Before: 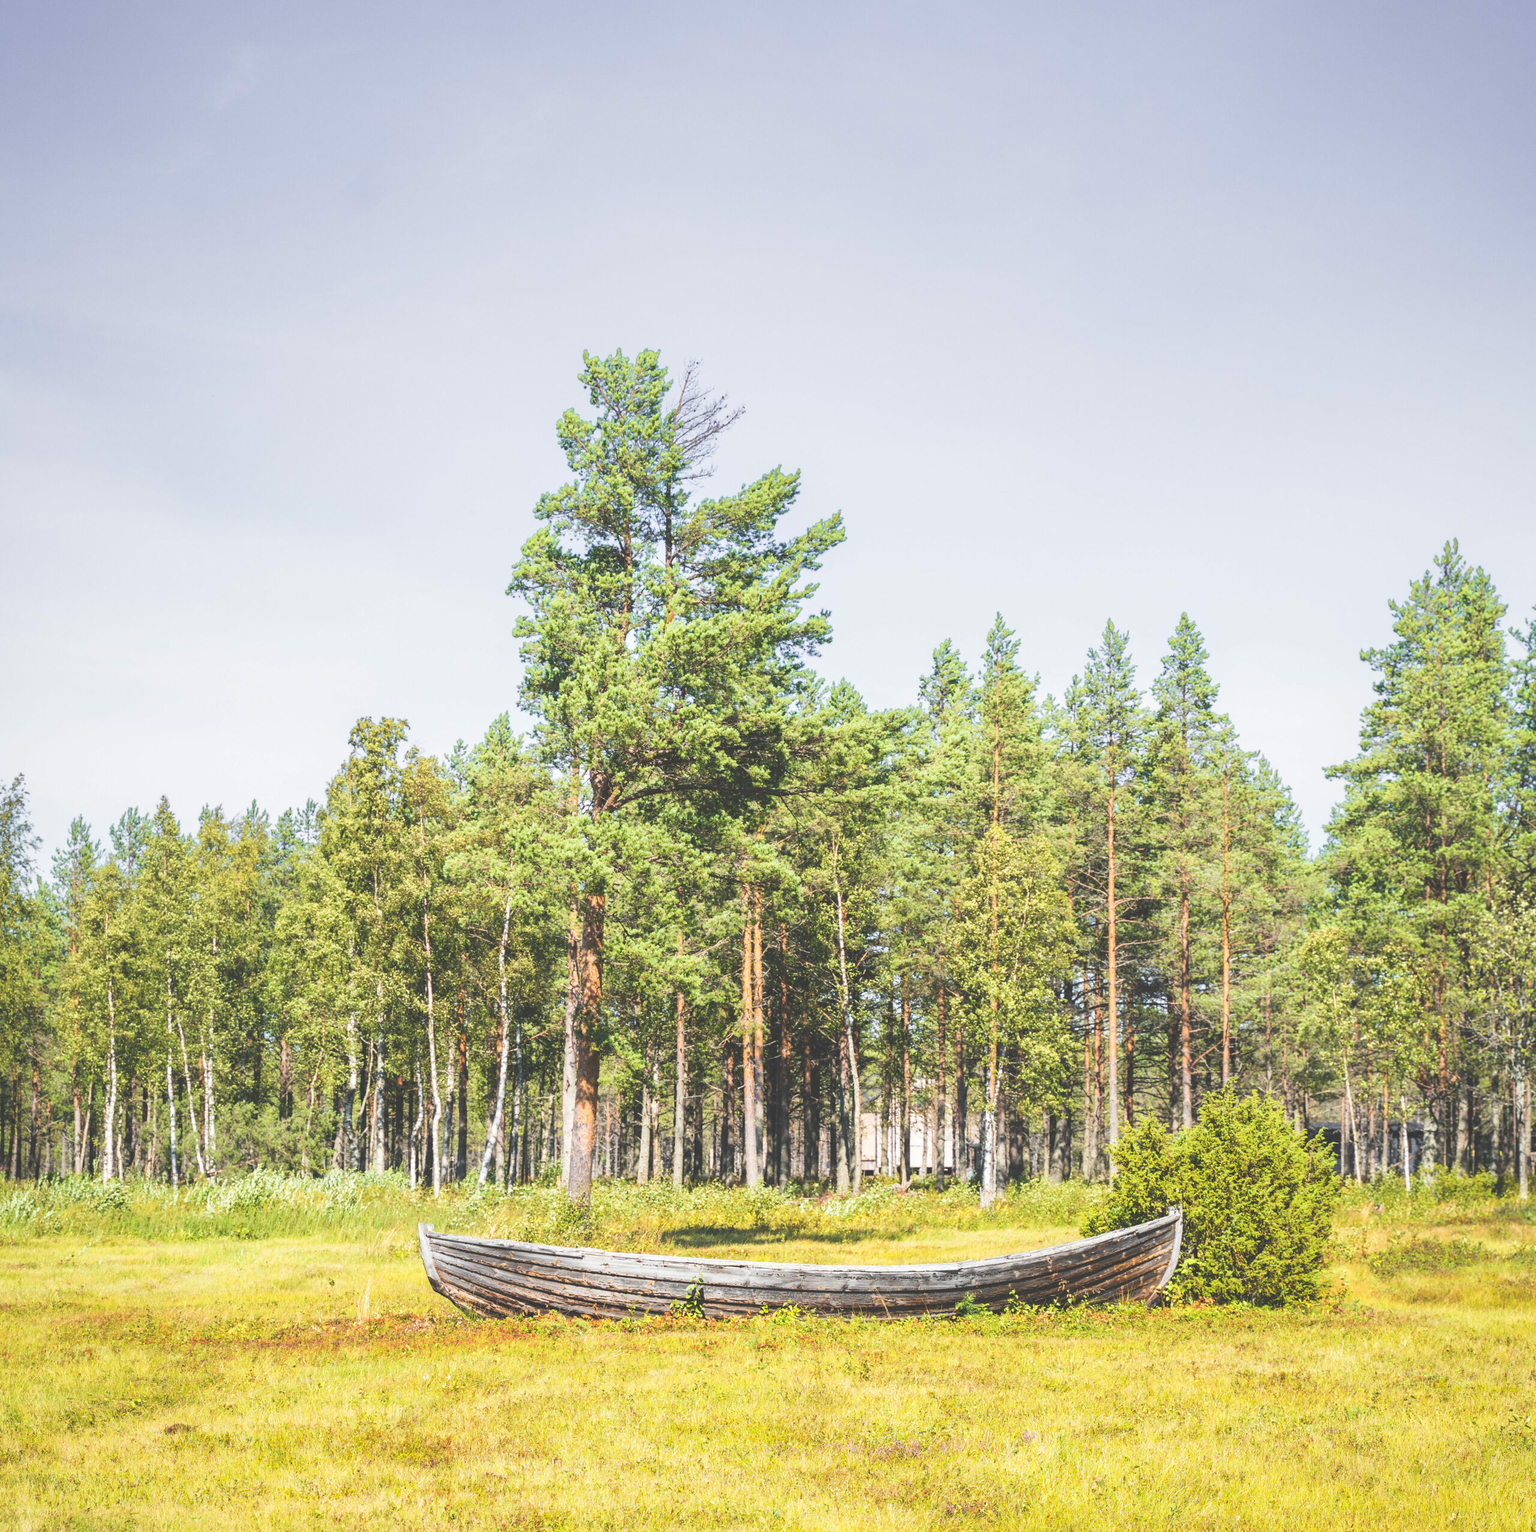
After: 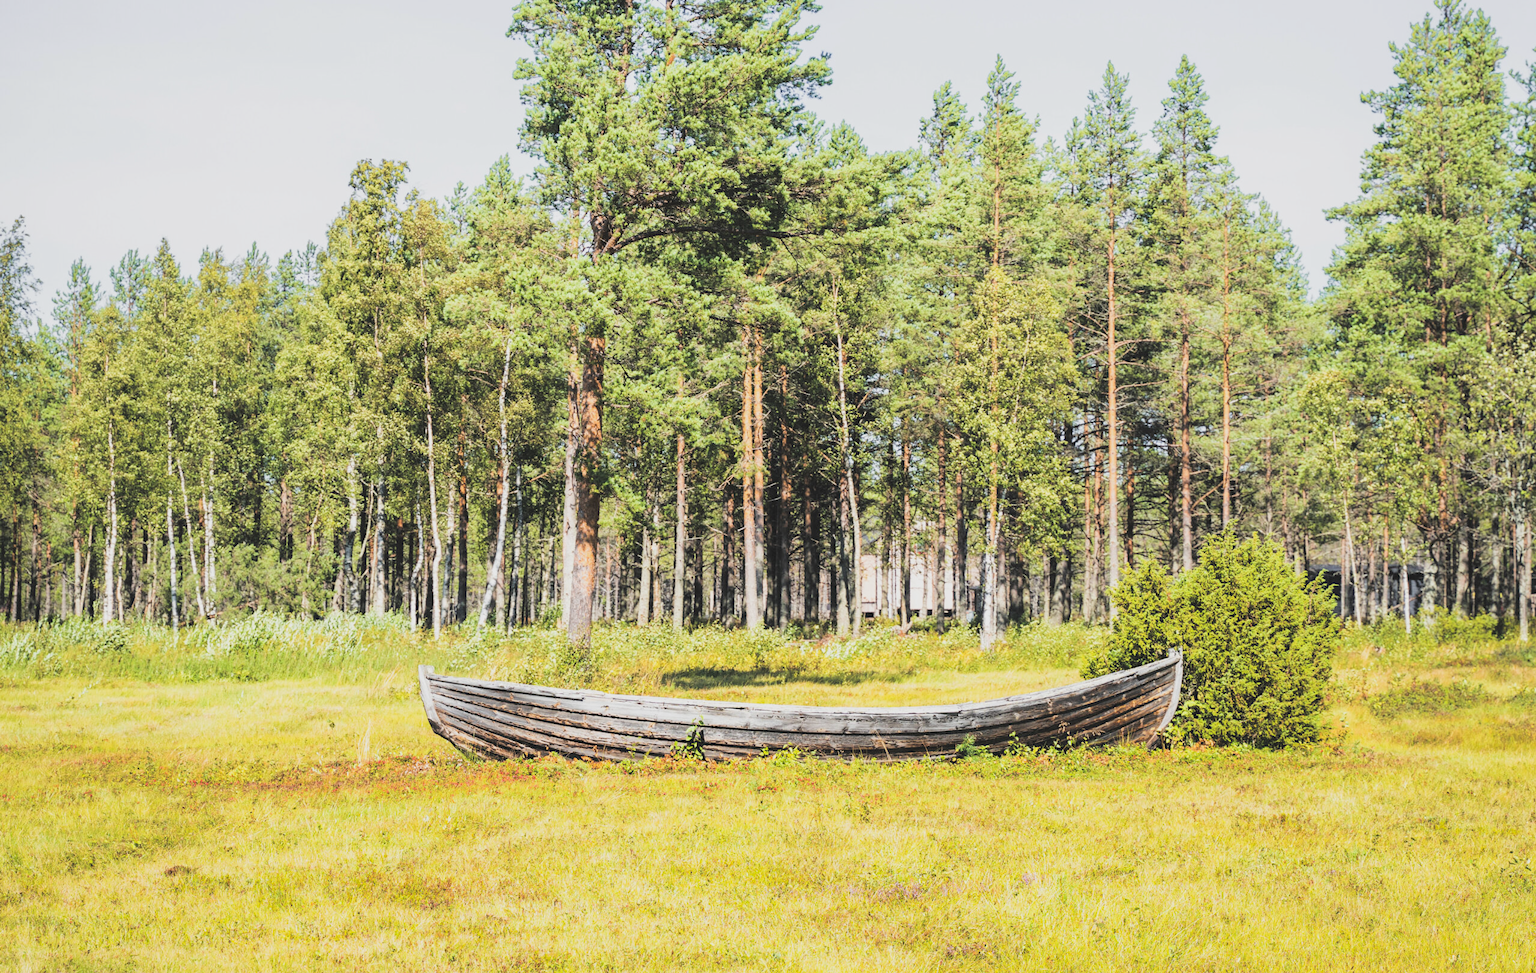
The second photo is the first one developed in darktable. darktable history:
crop and rotate: top 36.435%
filmic rgb: black relative exposure -5 EV, white relative exposure 3.5 EV, hardness 3.19, contrast 1.2, highlights saturation mix -50%
